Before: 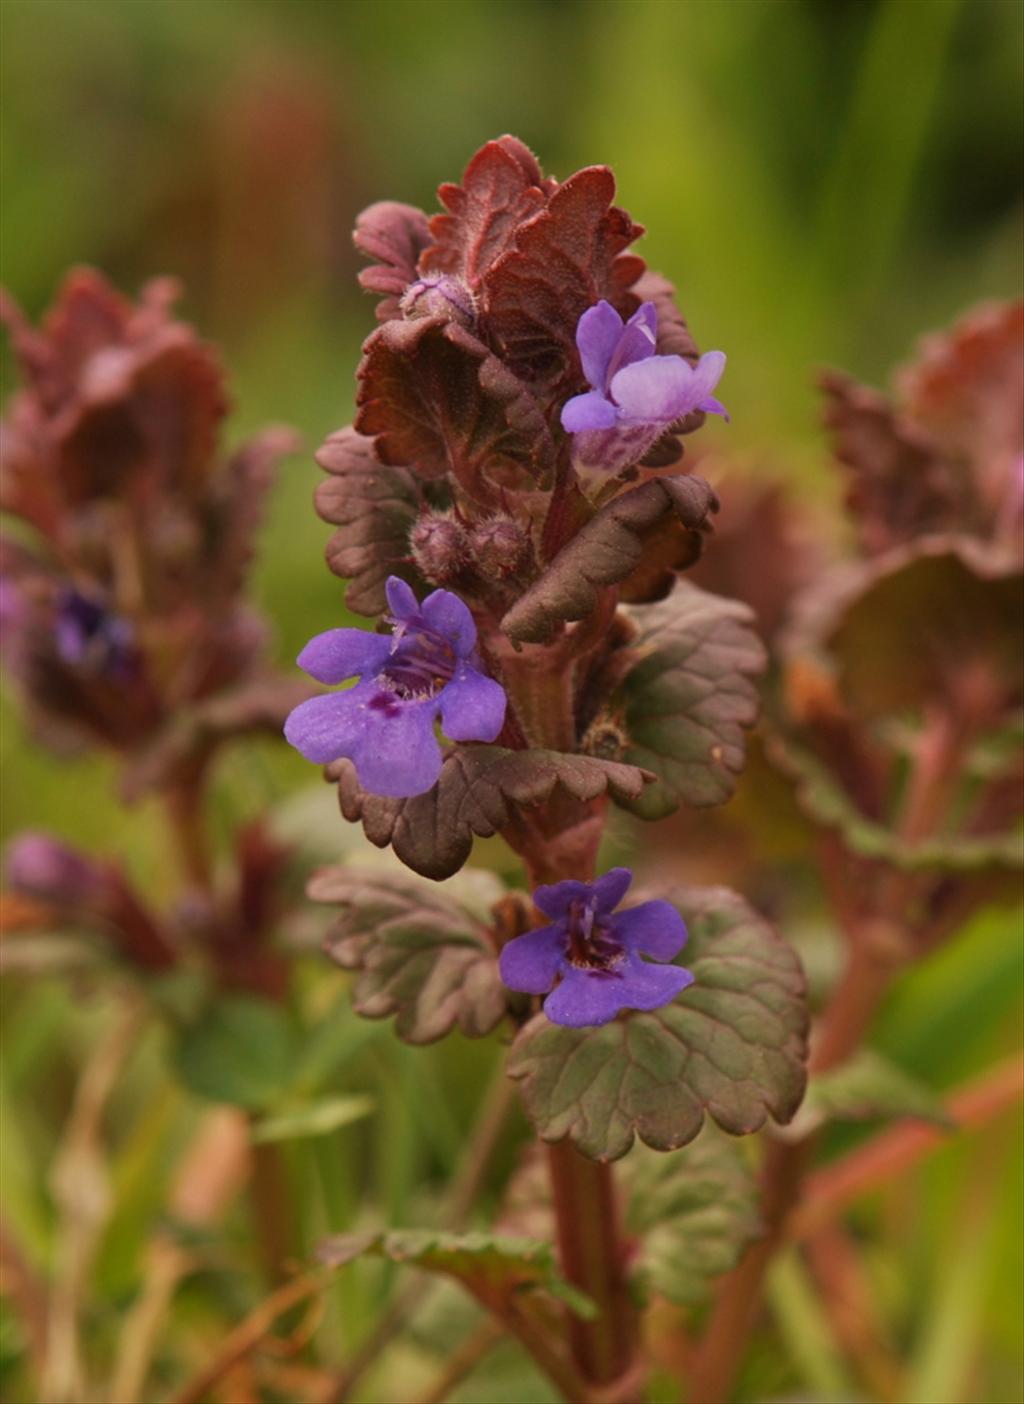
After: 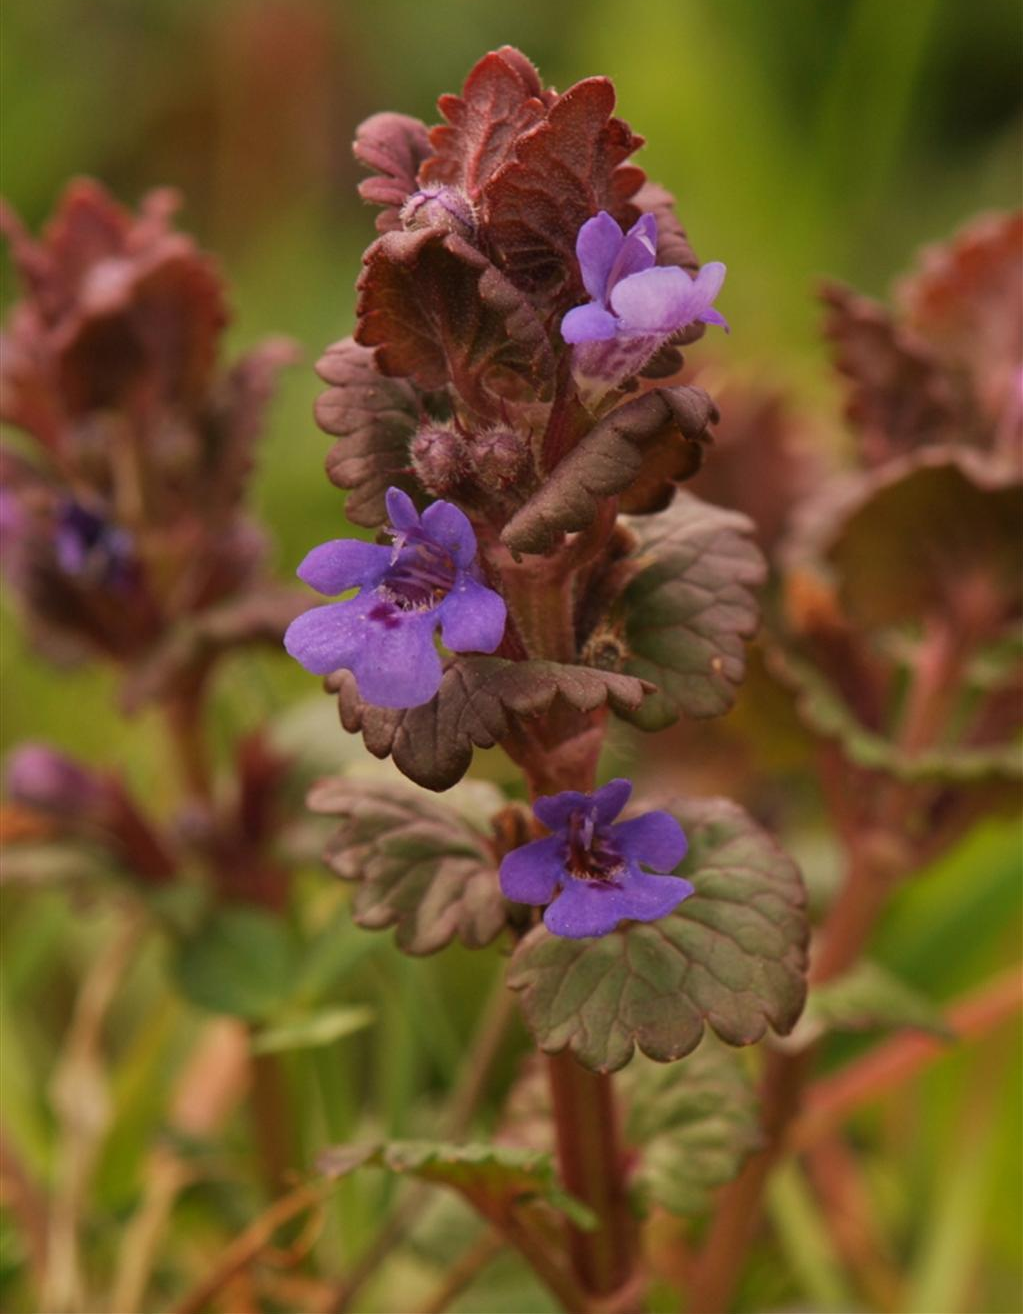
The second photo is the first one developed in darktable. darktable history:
crop and rotate: top 6.392%
